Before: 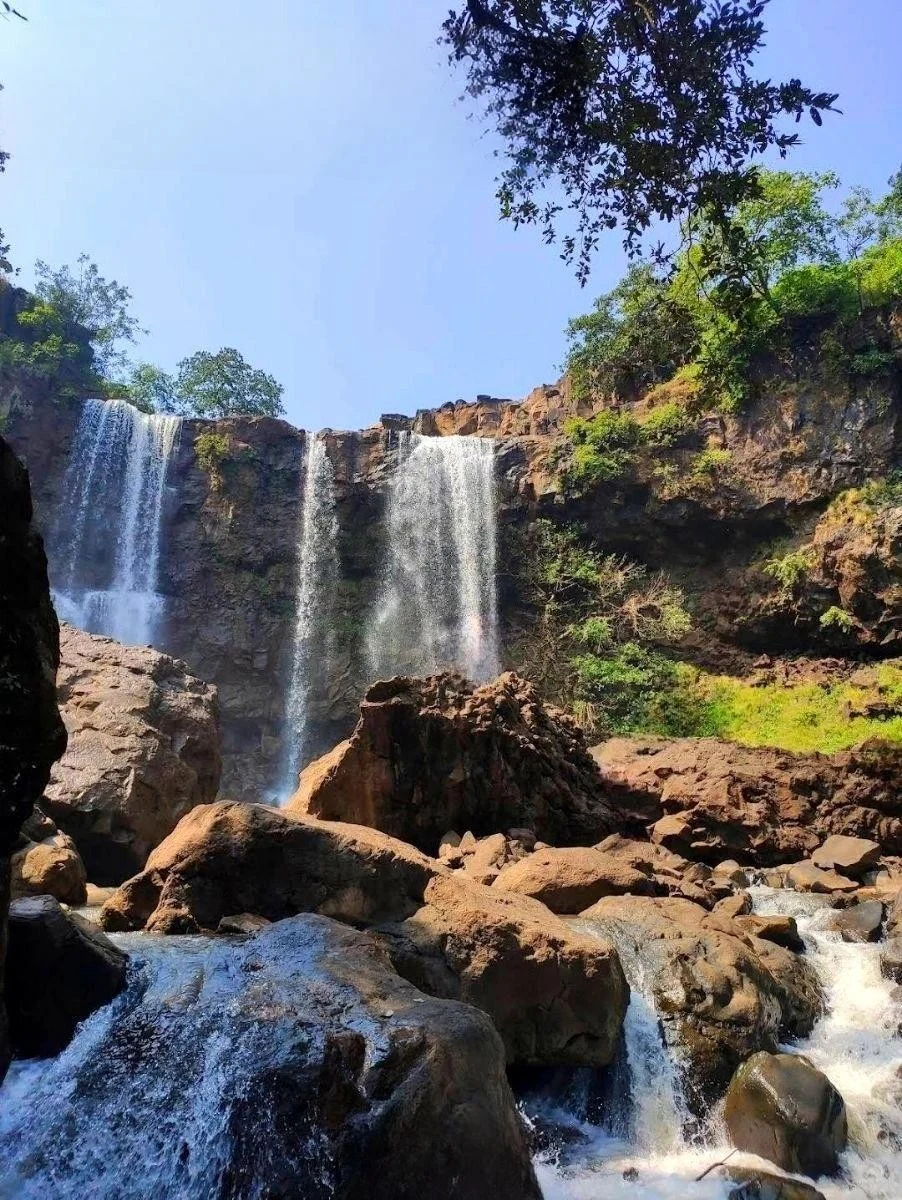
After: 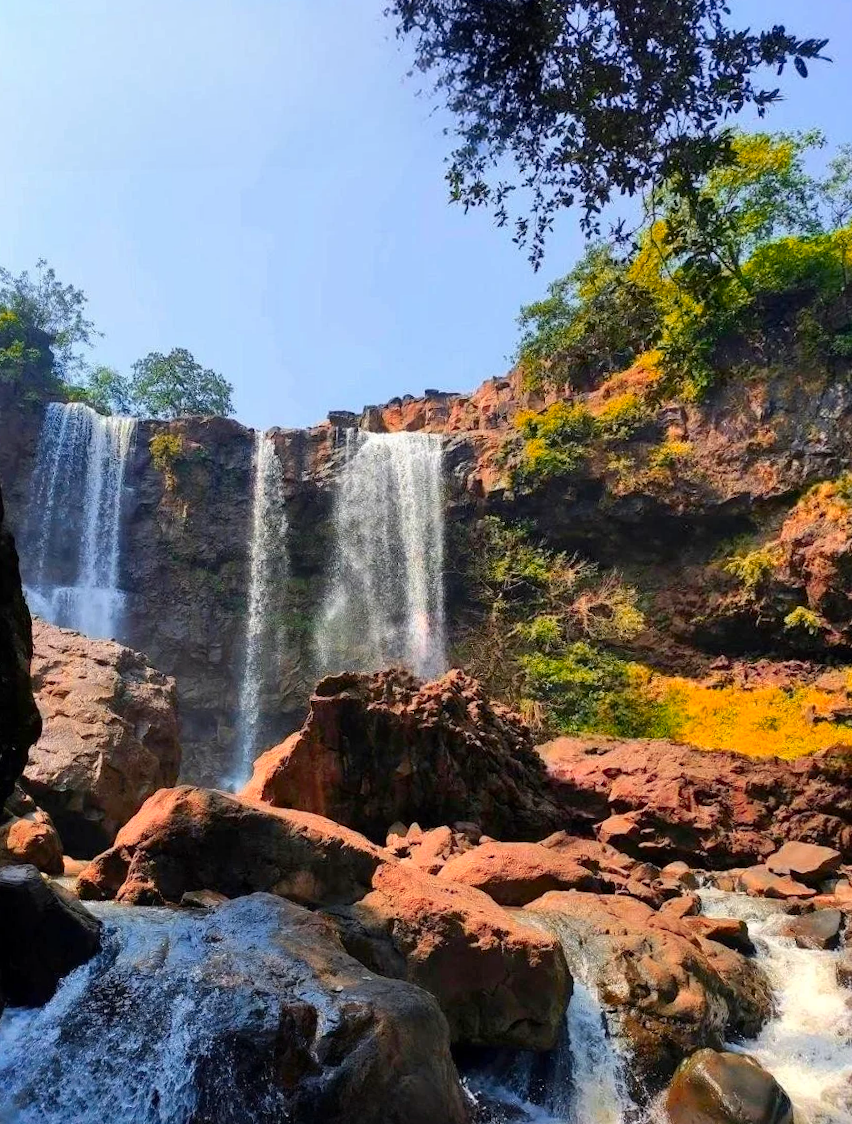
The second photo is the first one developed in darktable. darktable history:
color zones: curves: ch1 [(0.24, 0.629) (0.75, 0.5)]; ch2 [(0.255, 0.454) (0.745, 0.491)], mix 102.12%
rotate and perspective: rotation 0.062°, lens shift (vertical) 0.115, lens shift (horizontal) -0.133, crop left 0.047, crop right 0.94, crop top 0.061, crop bottom 0.94
